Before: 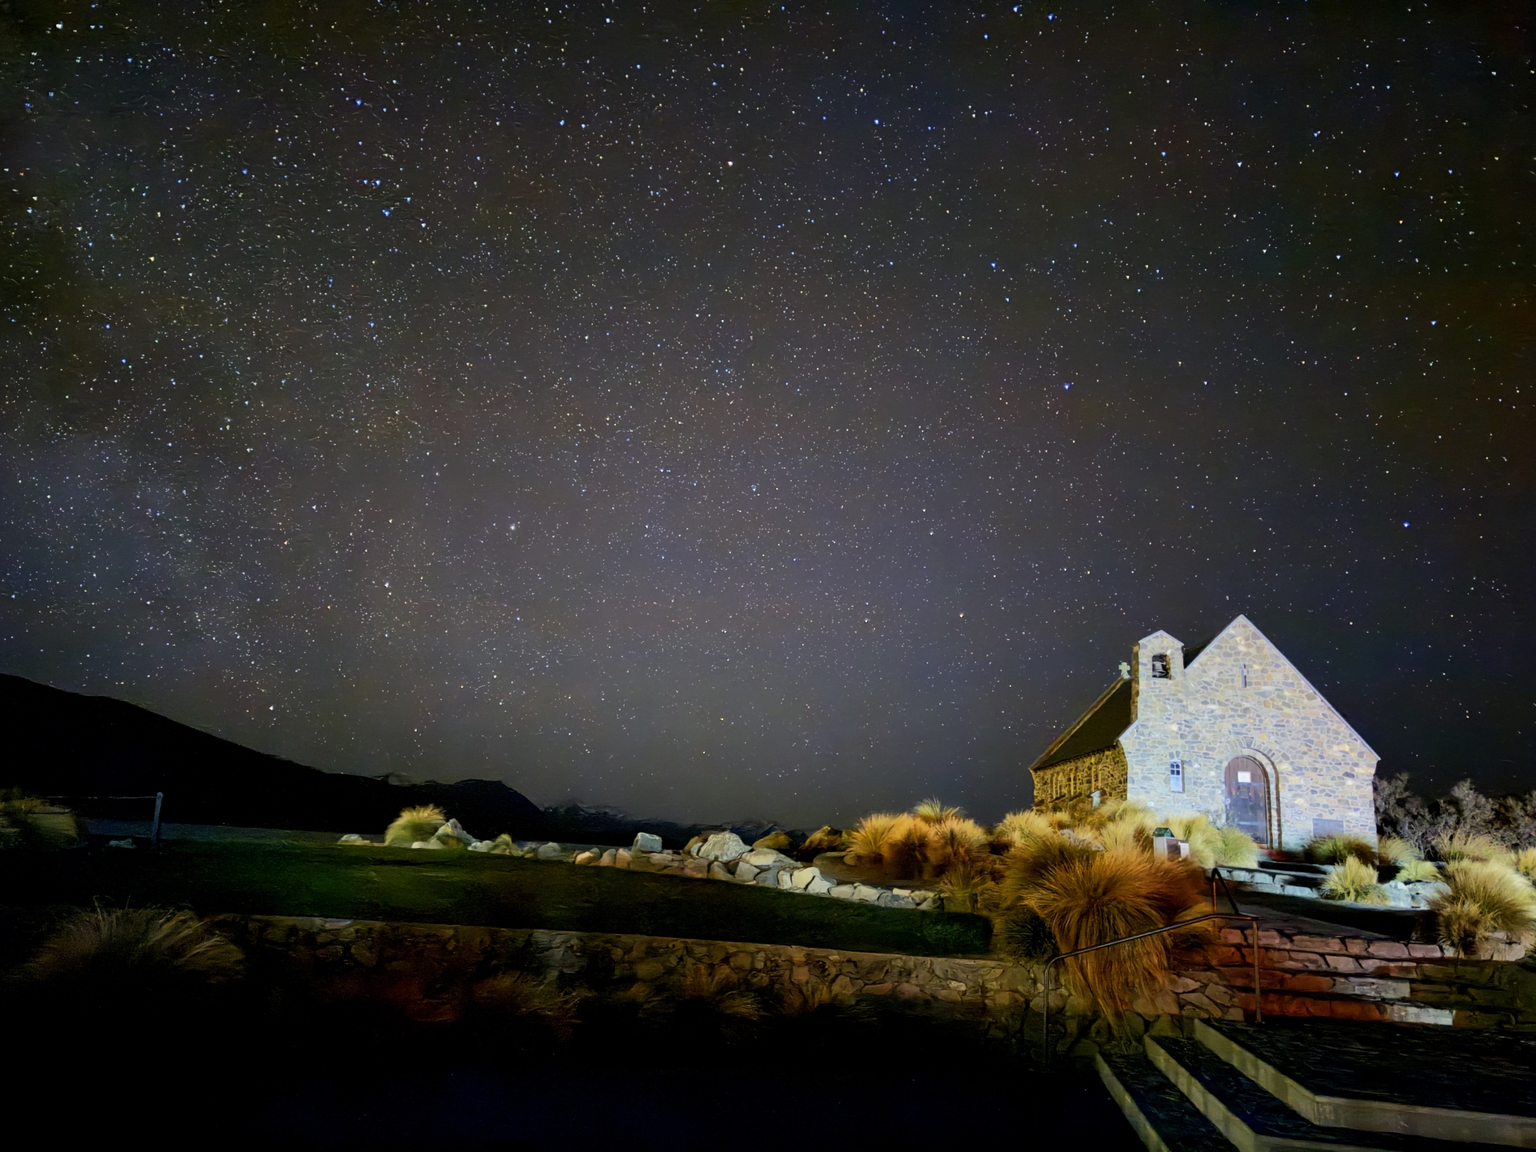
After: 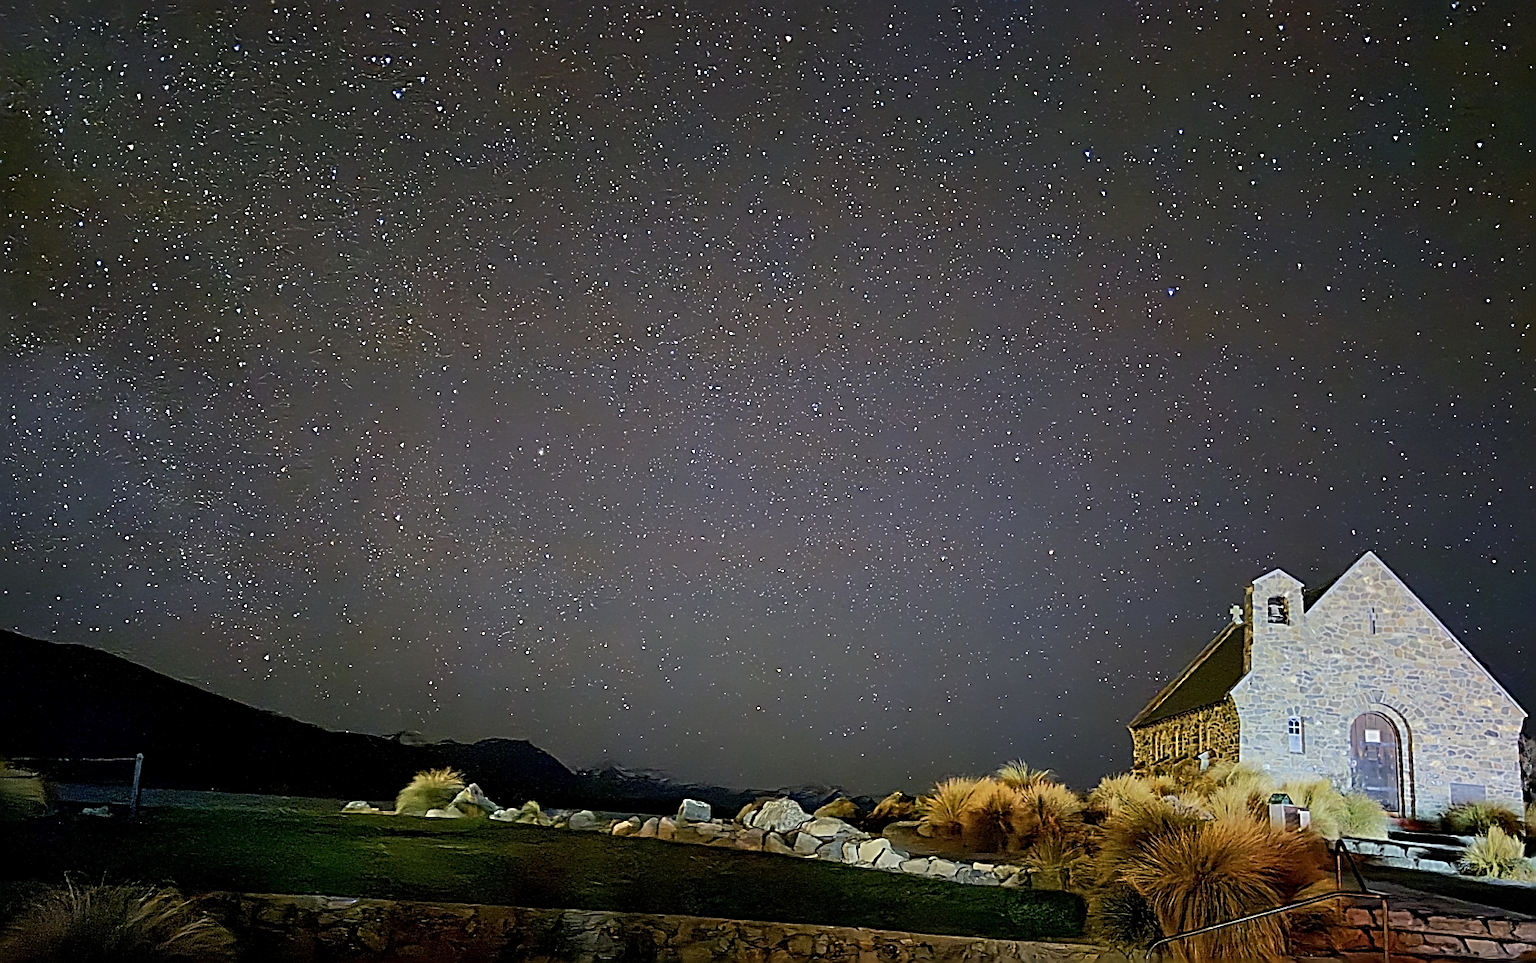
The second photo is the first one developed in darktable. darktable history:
color balance: contrast -15%
sharpen: amount 2
crop and rotate: left 2.425%, top 11.305%, right 9.6%, bottom 15.08%
